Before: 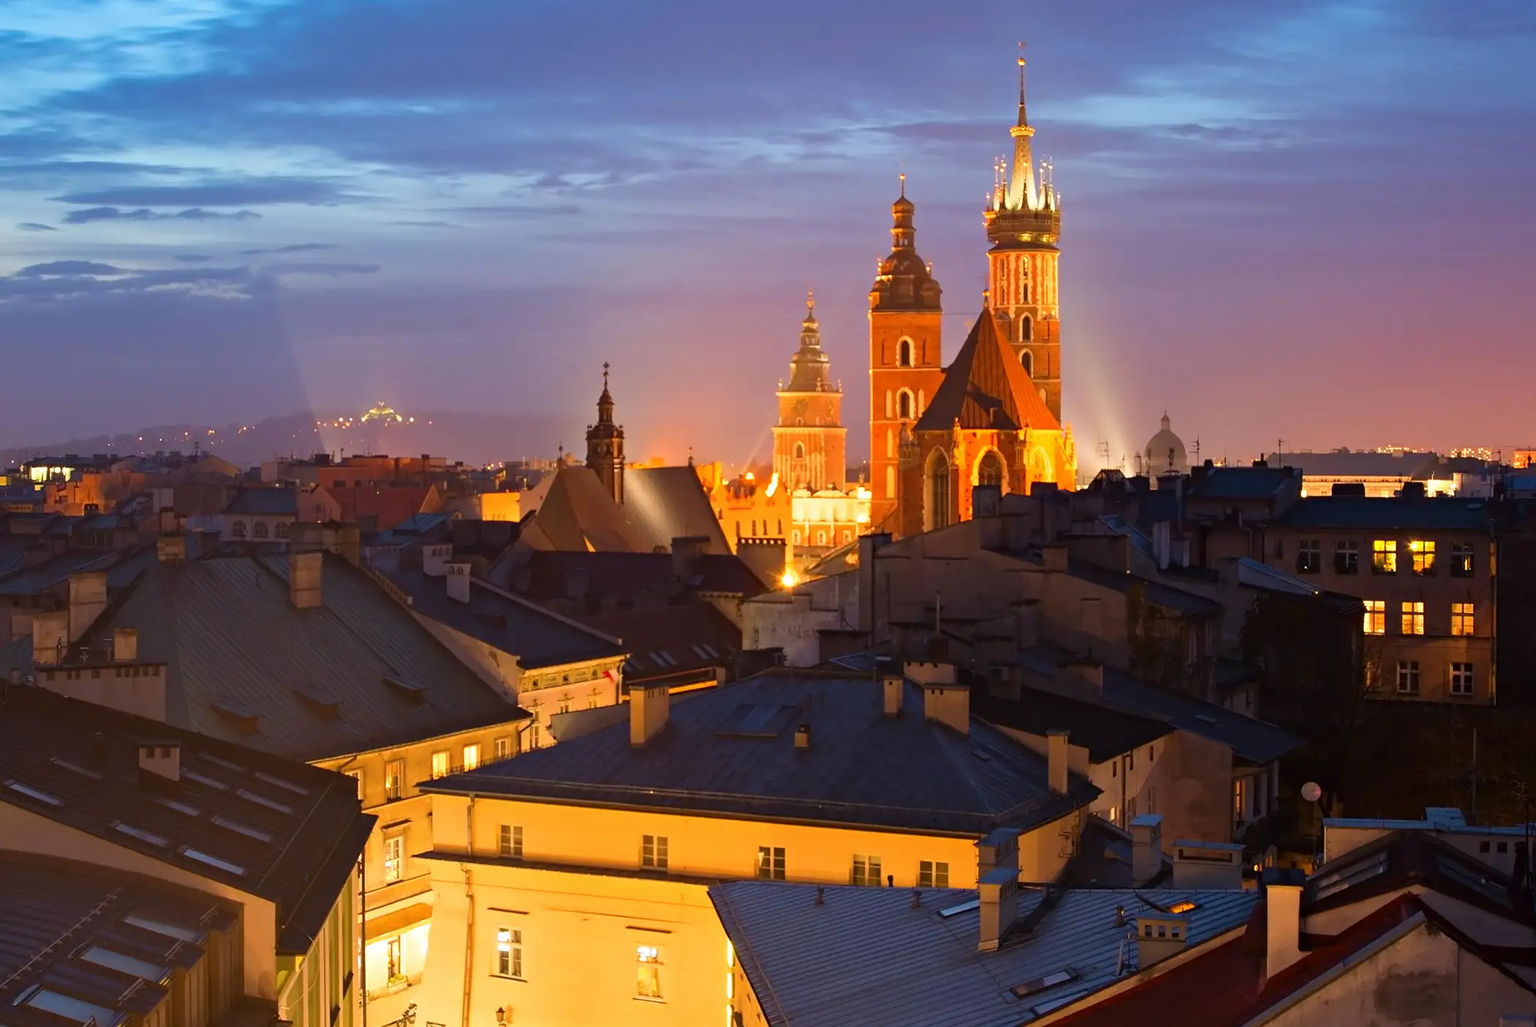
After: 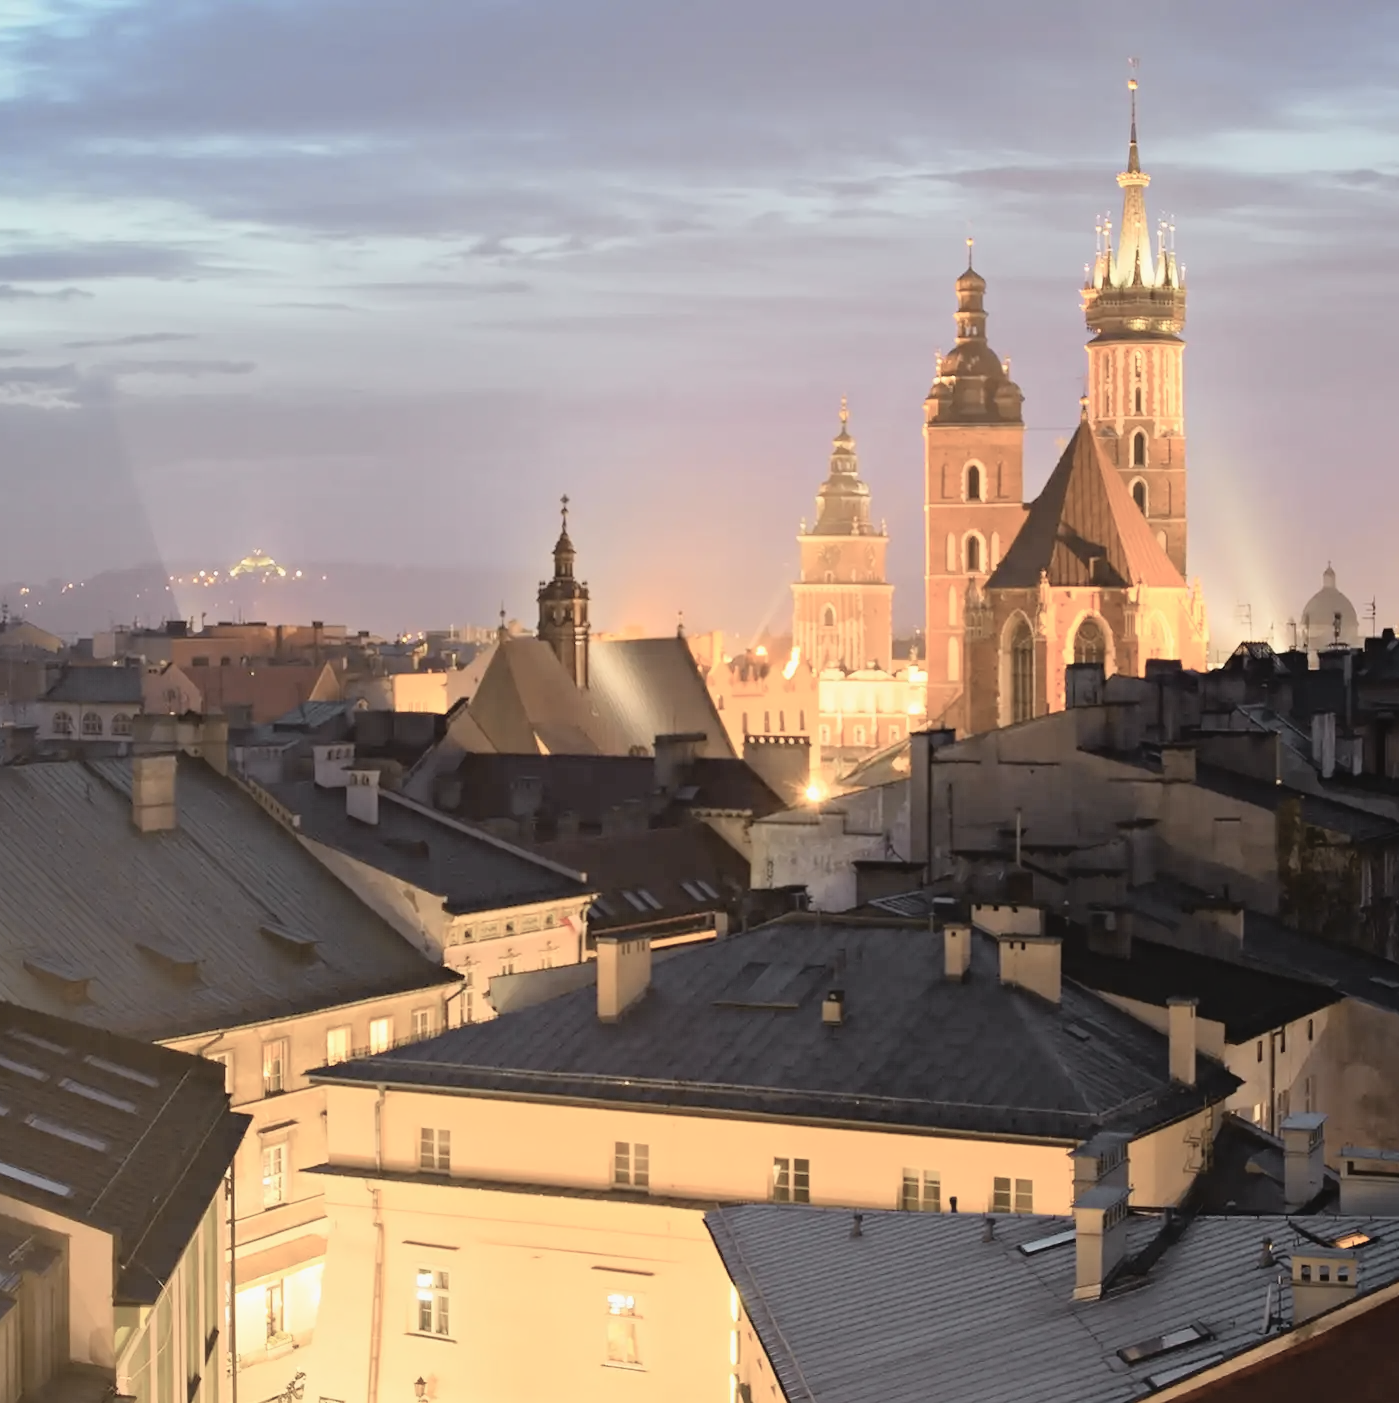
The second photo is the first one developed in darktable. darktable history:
crop and rotate: left 12.648%, right 20.685%
contrast brightness saturation: brightness 0.18, saturation -0.5
tone curve: curves: ch0 [(0.003, 0.029) (0.037, 0.036) (0.149, 0.117) (0.297, 0.318) (0.422, 0.474) (0.531, 0.6) (0.743, 0.809) (0.877, 0.901) (1, 0.98)]; ch1 [(0, 0) (0.305, 0.325) (0.453, 0.437) (0.482, 0.479) (0.501, 0.5) (0.506, 0.503) (0.567, 0.572) (0.605, 0.608) (0.668, 0.69) (1, 1)]; ch2 [(0, 0) (0.313, 0.306) (0.4, 0.399) (0.45, 0.48) (0.499, 0.502) (0.512, 0.523) (0.57, 0.595) (0.653, 0.662) (1, 1)], color space Lab, independent channels, preserve colors none
color correction: saturation 0.98
